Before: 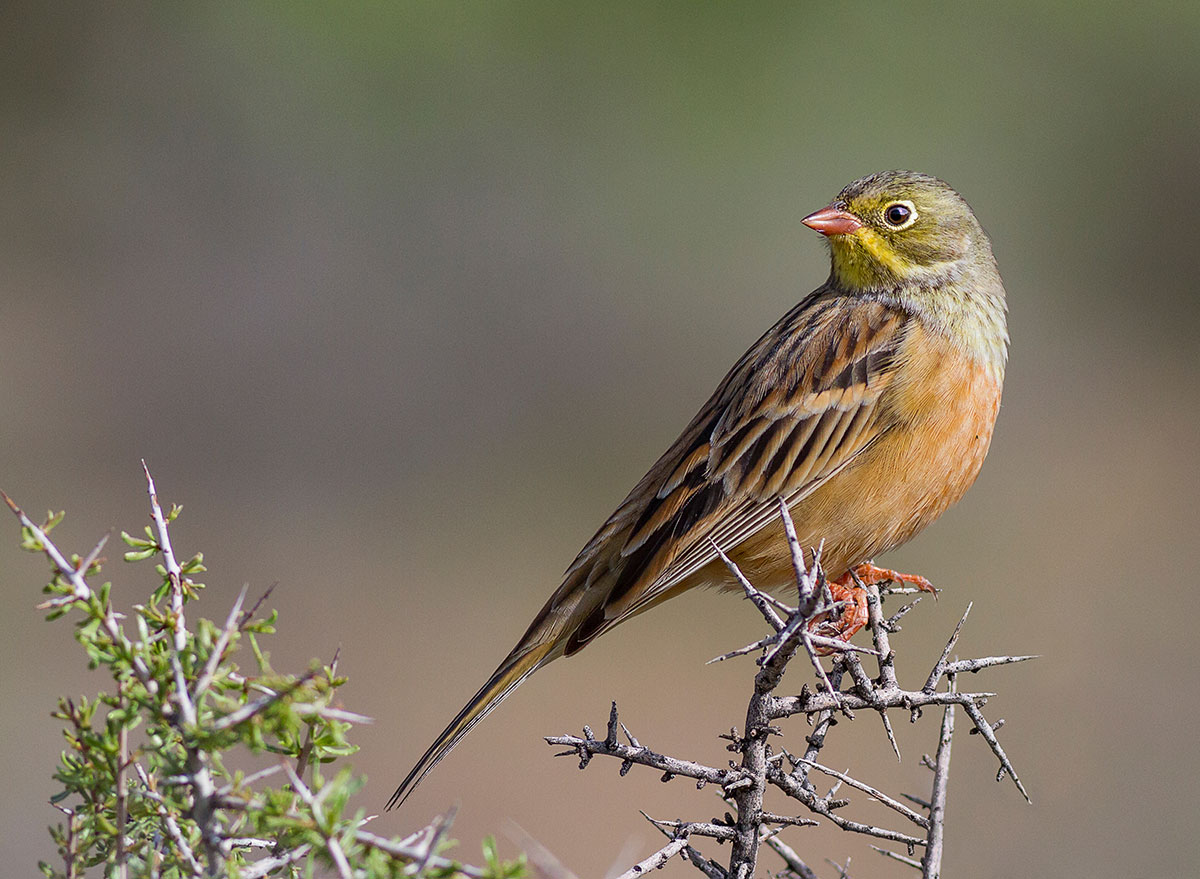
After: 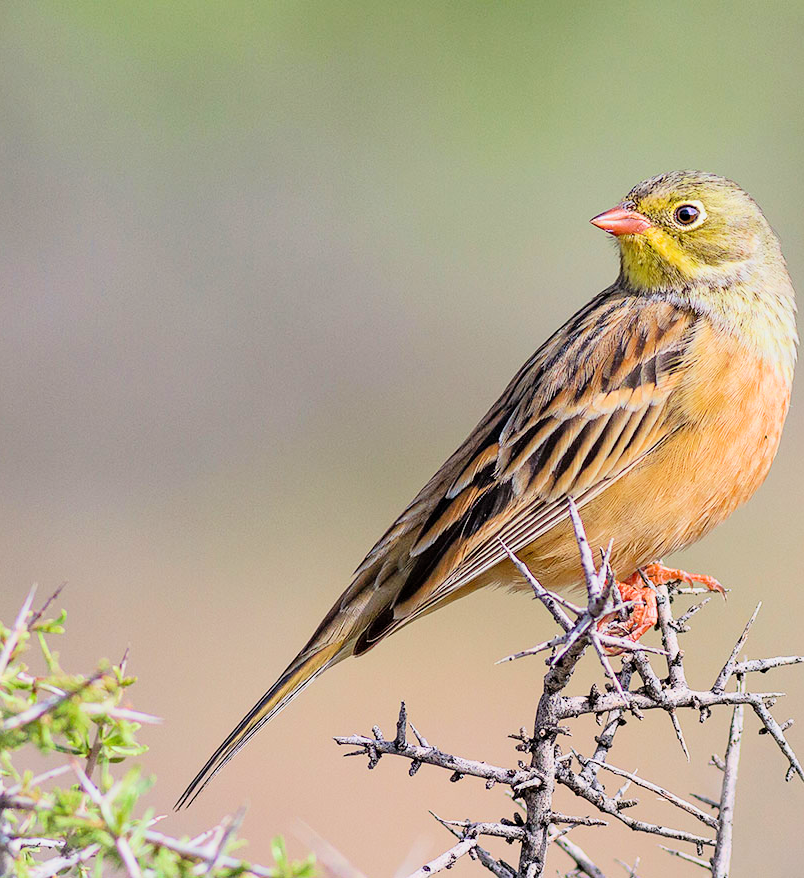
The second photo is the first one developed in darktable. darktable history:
exposure: black level correction 0, exposure 1.459 EV, compensate highlight preservation false
crop and rotate: left 17.645%, right 15.31%
filmic rgb: black relative exposure -7.22 EV, white relative exposure 5.35 EV, hardness 3.02, color science v6 (2022)
